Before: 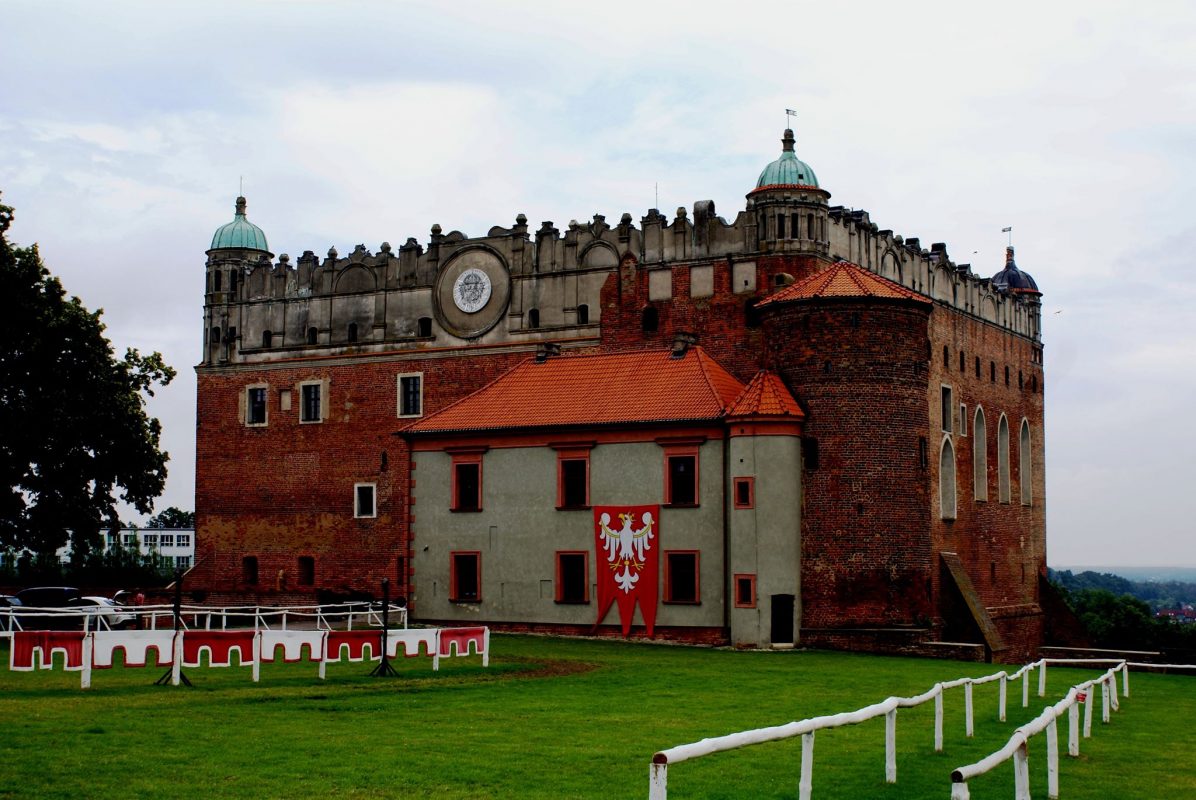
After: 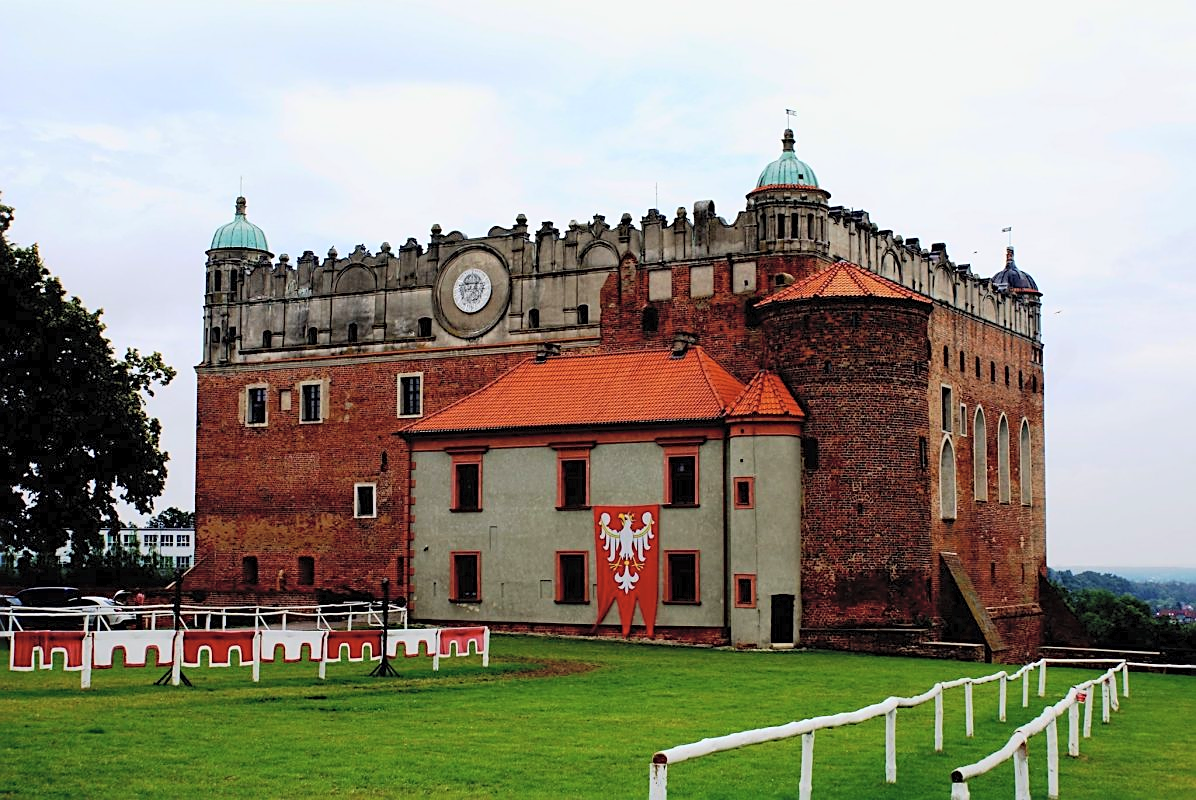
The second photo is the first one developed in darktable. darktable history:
sharpen: on, module defaults
contrast brightness saturation: contrast 0.104, brightness 0.295, saturation 0.143
